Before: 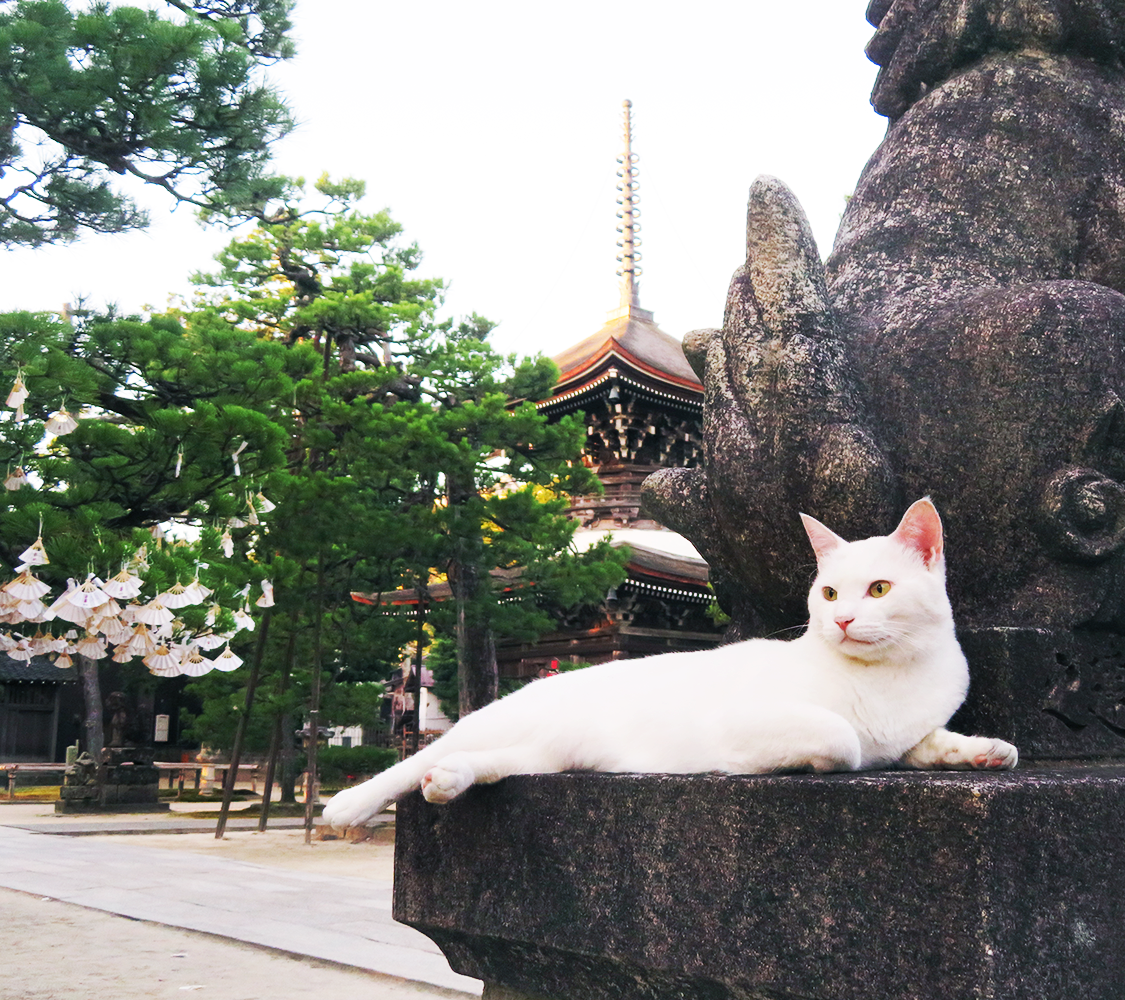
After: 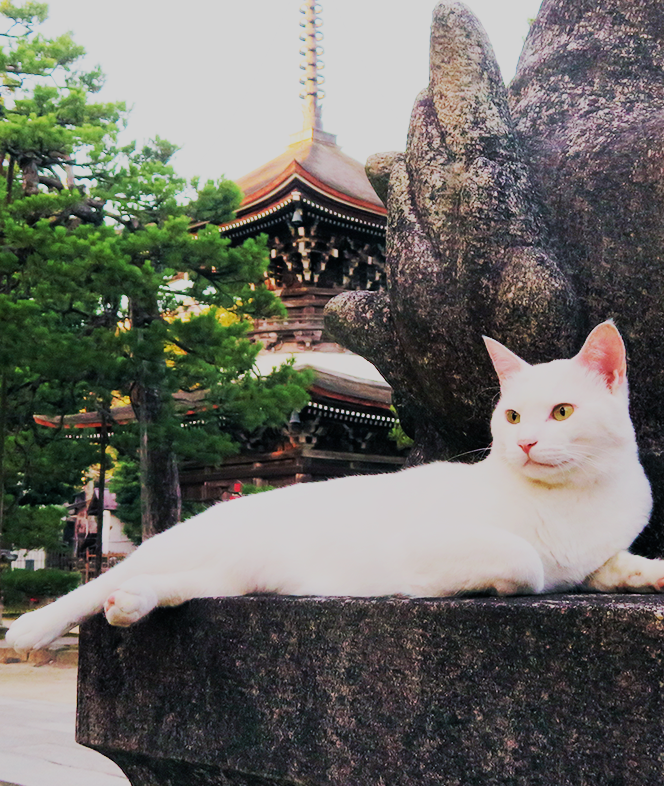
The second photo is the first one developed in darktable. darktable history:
velvia: on, module defaults
filmic rgb: black relative exposure -7.65 EV, white relative exposure 4.56 EV, hardness 3.61
crop and rotate: left 28.256%, top 17.734%, right 12.656%, bottom 3.573%
